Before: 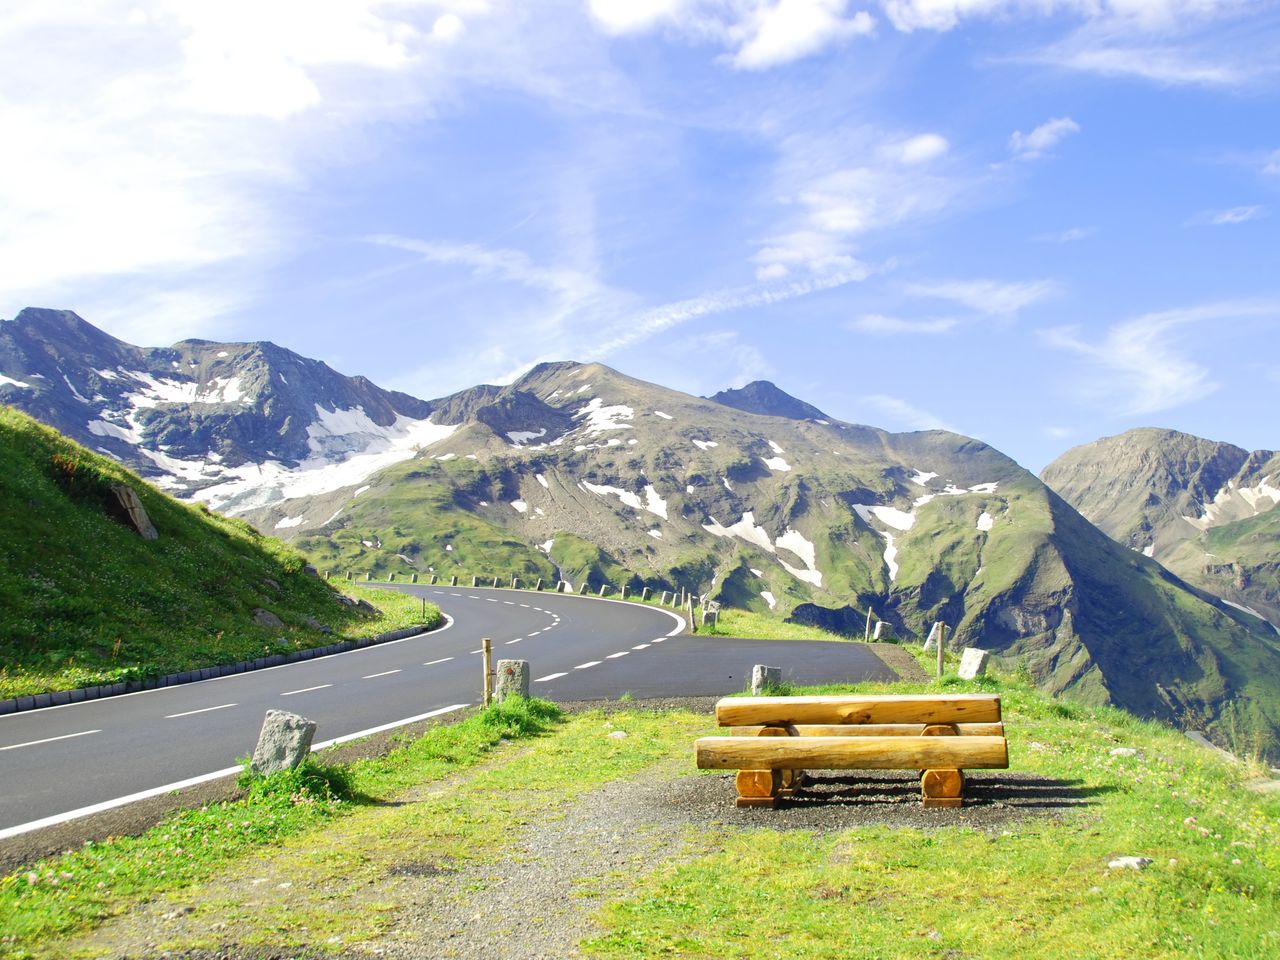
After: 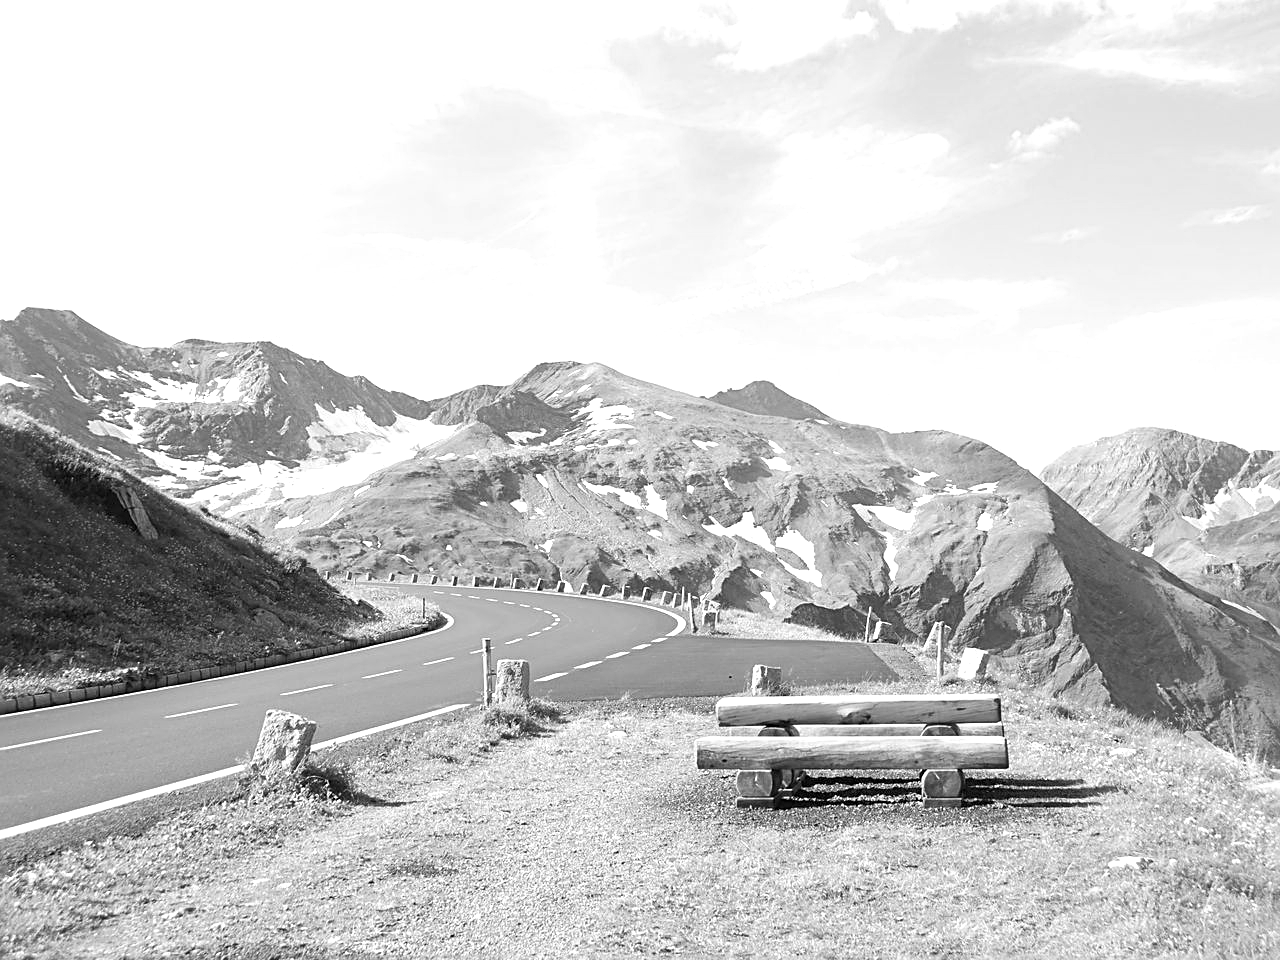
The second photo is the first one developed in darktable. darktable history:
sharpen: on, module defaults
exposure: exposure 0.605 EV, compensate highlight preservation false
color calibration: output gray [0.267, 0.423, 0.261, 0], x 0.367, y 0.376, temperature 4381.79 K
